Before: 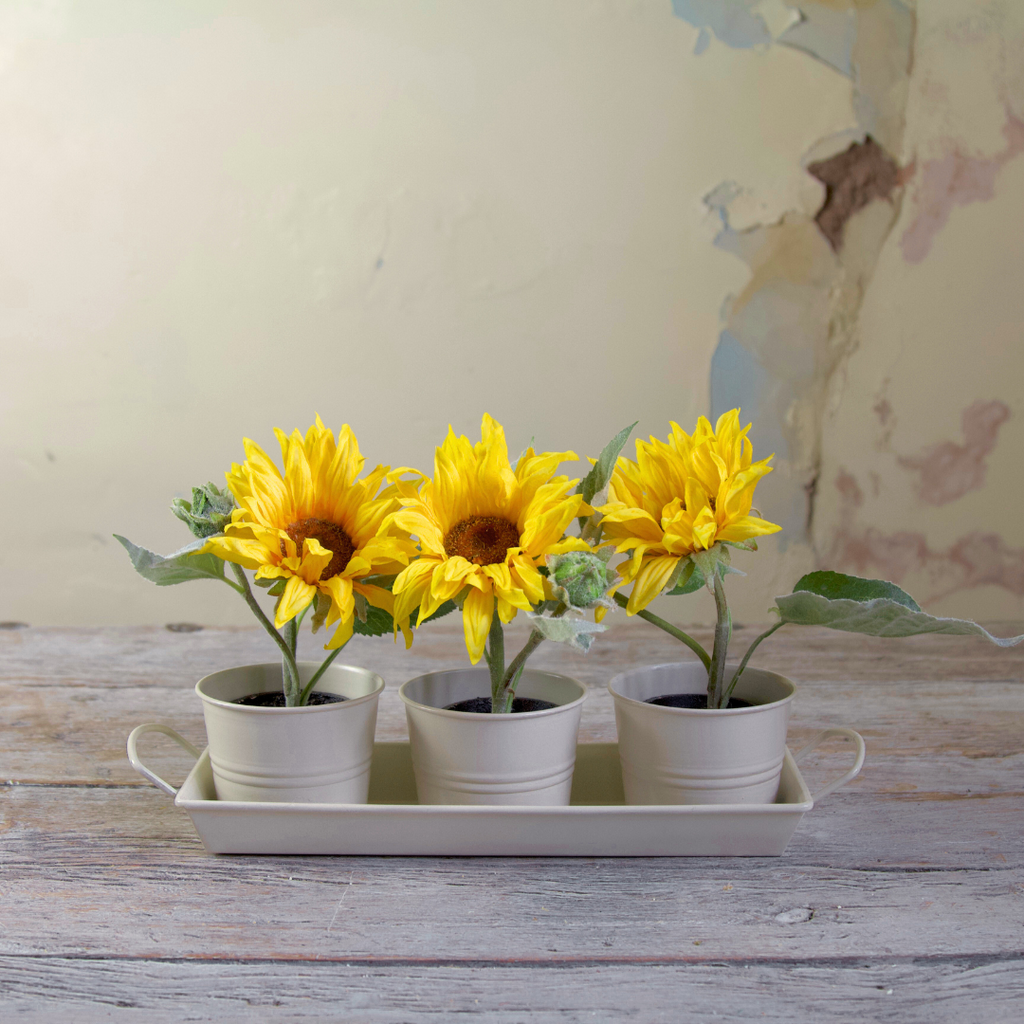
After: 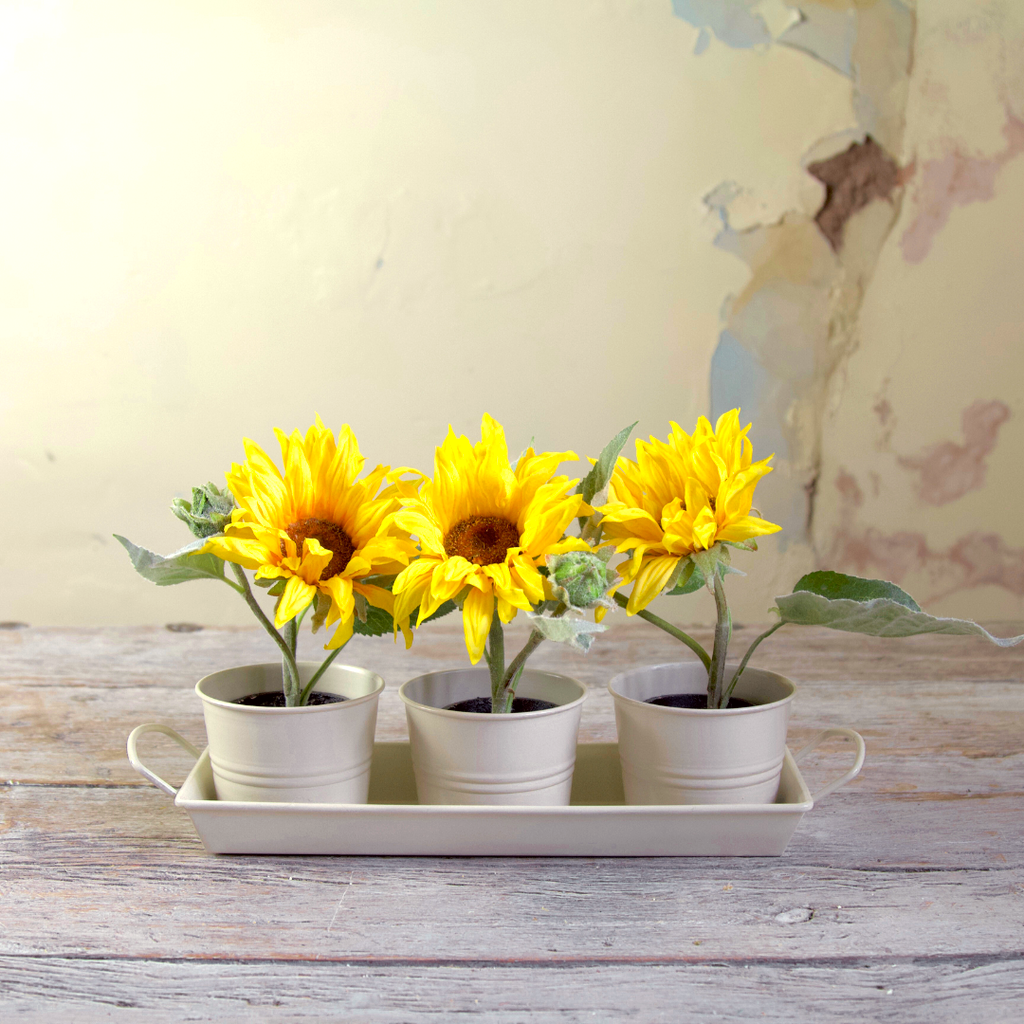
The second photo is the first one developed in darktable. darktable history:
color correction: highlights a* -1.01, highlights b* 4.5, shadows a* 3.56
exposure: black level correction 0.001, exposure 0.138 EV, compensate highlight preservation false
tone equalizer: -8 EV -0.447 EV, -7 EV -0.365 EV, -6 EV -0.317 EV, -5 EV -0.26 EV, -3 EV 0.207 EV, -2 EV 0.34 EV, -1 EV 0.372 EV, +0 EV 0.389 EV
